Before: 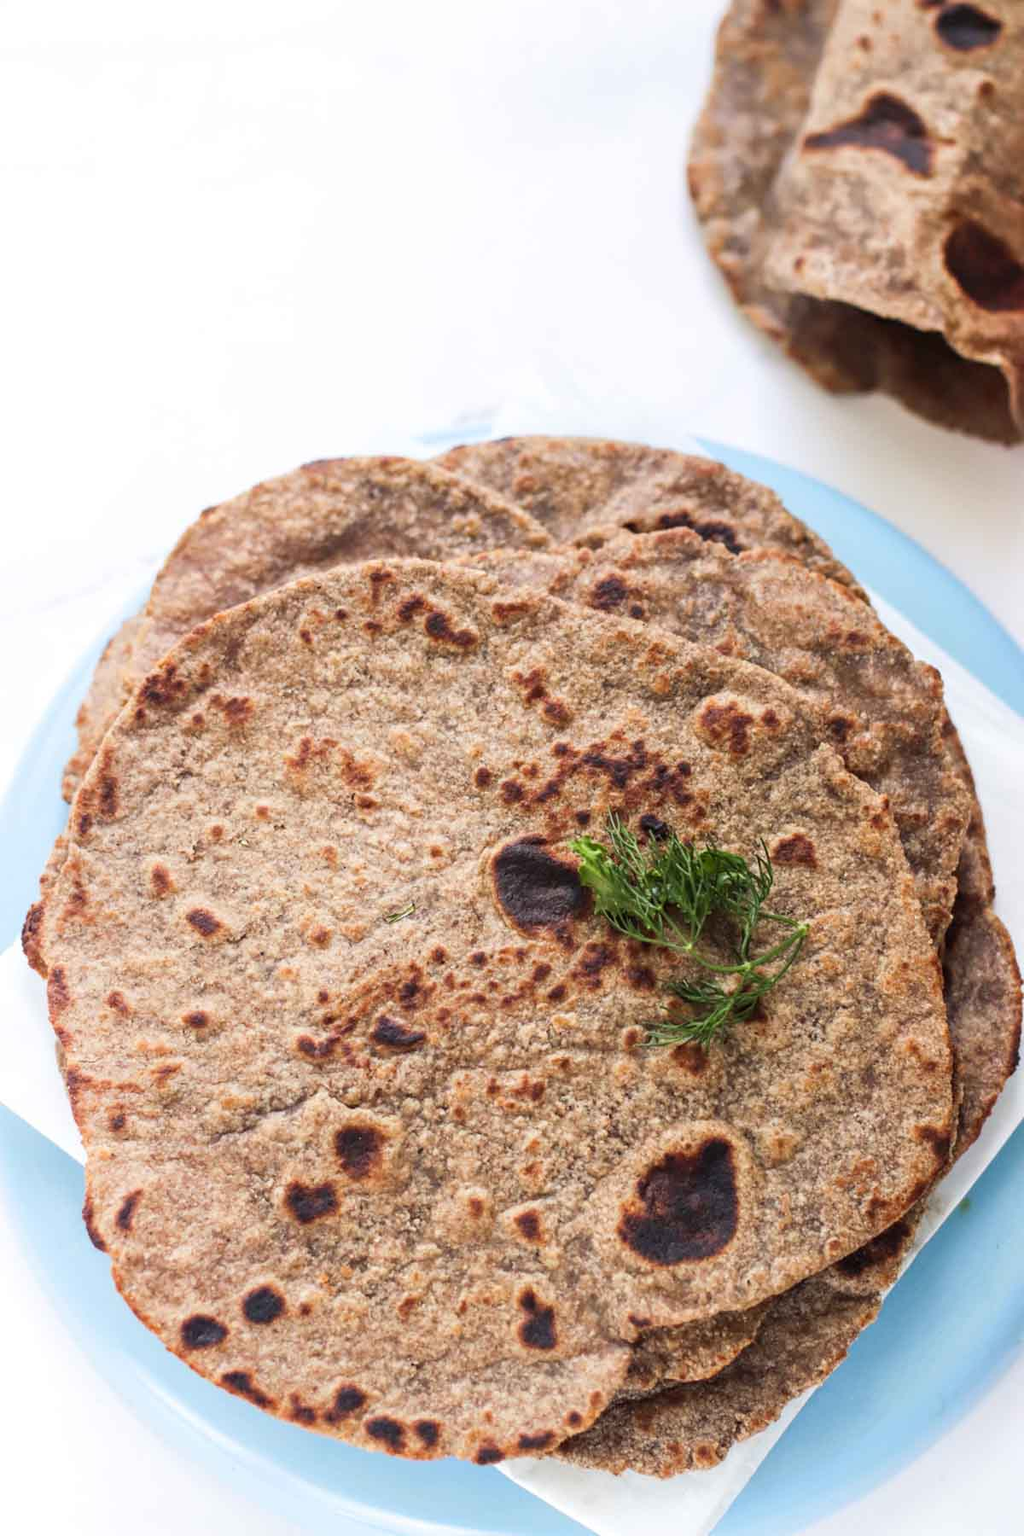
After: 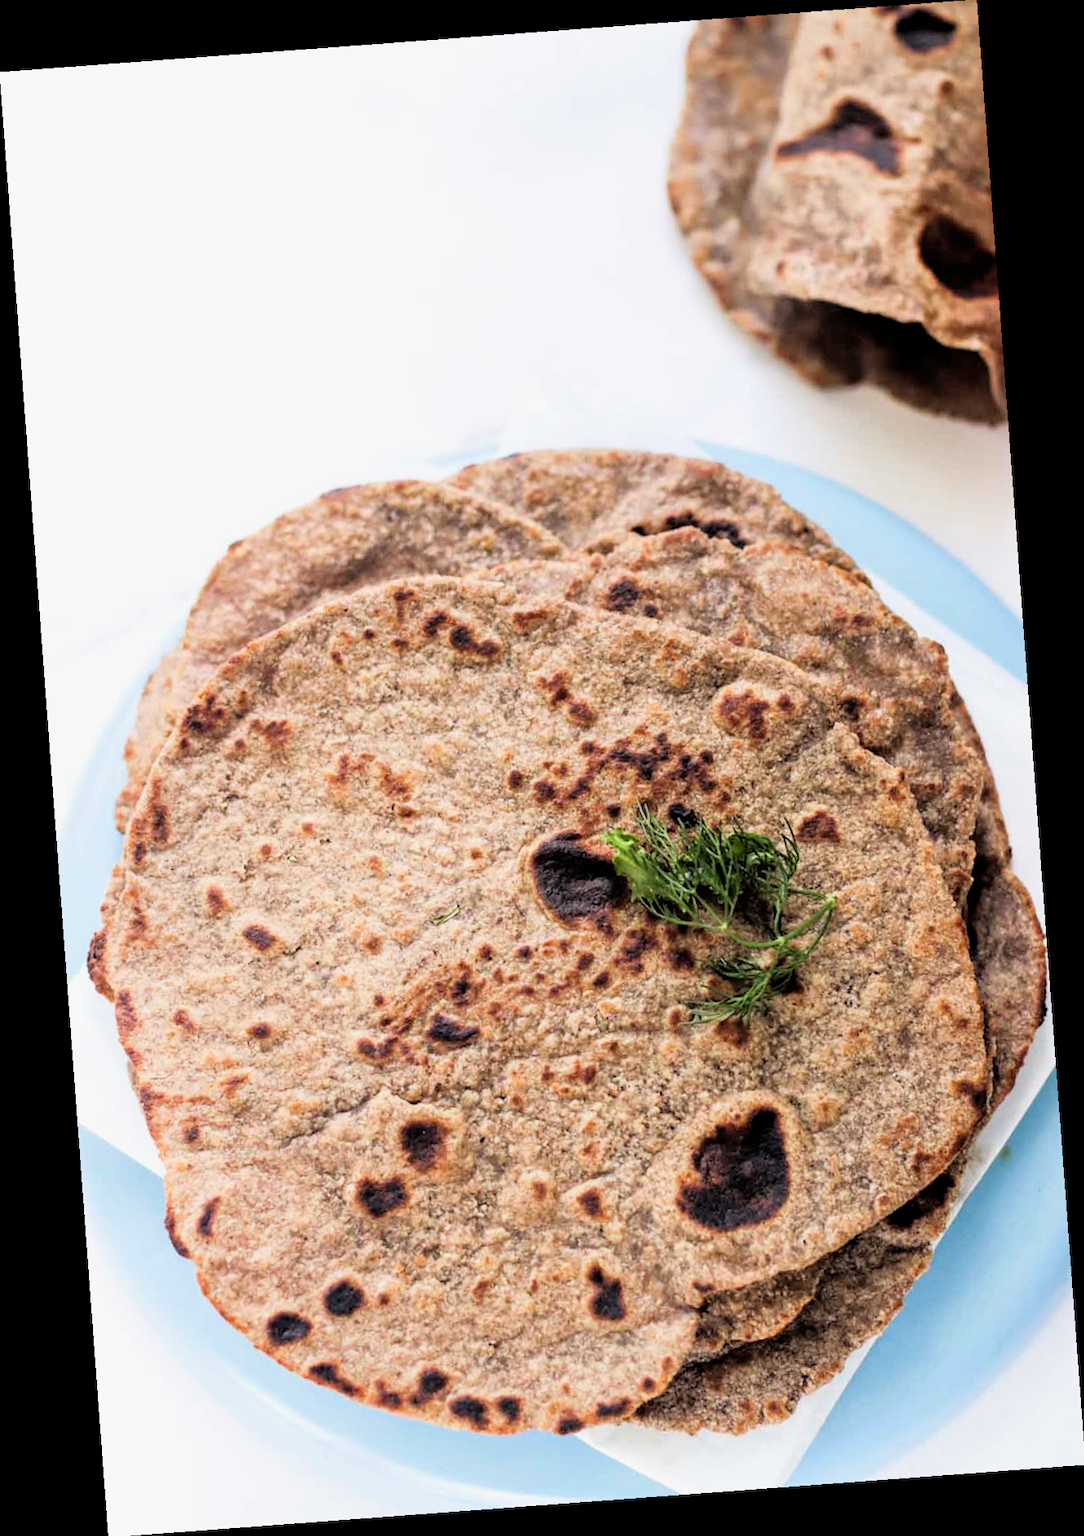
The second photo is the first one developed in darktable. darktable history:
rotate and perspective: rotation -4.25°, automatic cropping off
filmic rgb: black relative exposure -3.92 EV, white relative exposure 3.14 EV, hardness 2.87
exposure: exposure 0.258 EV, compensate highlight preservation false
